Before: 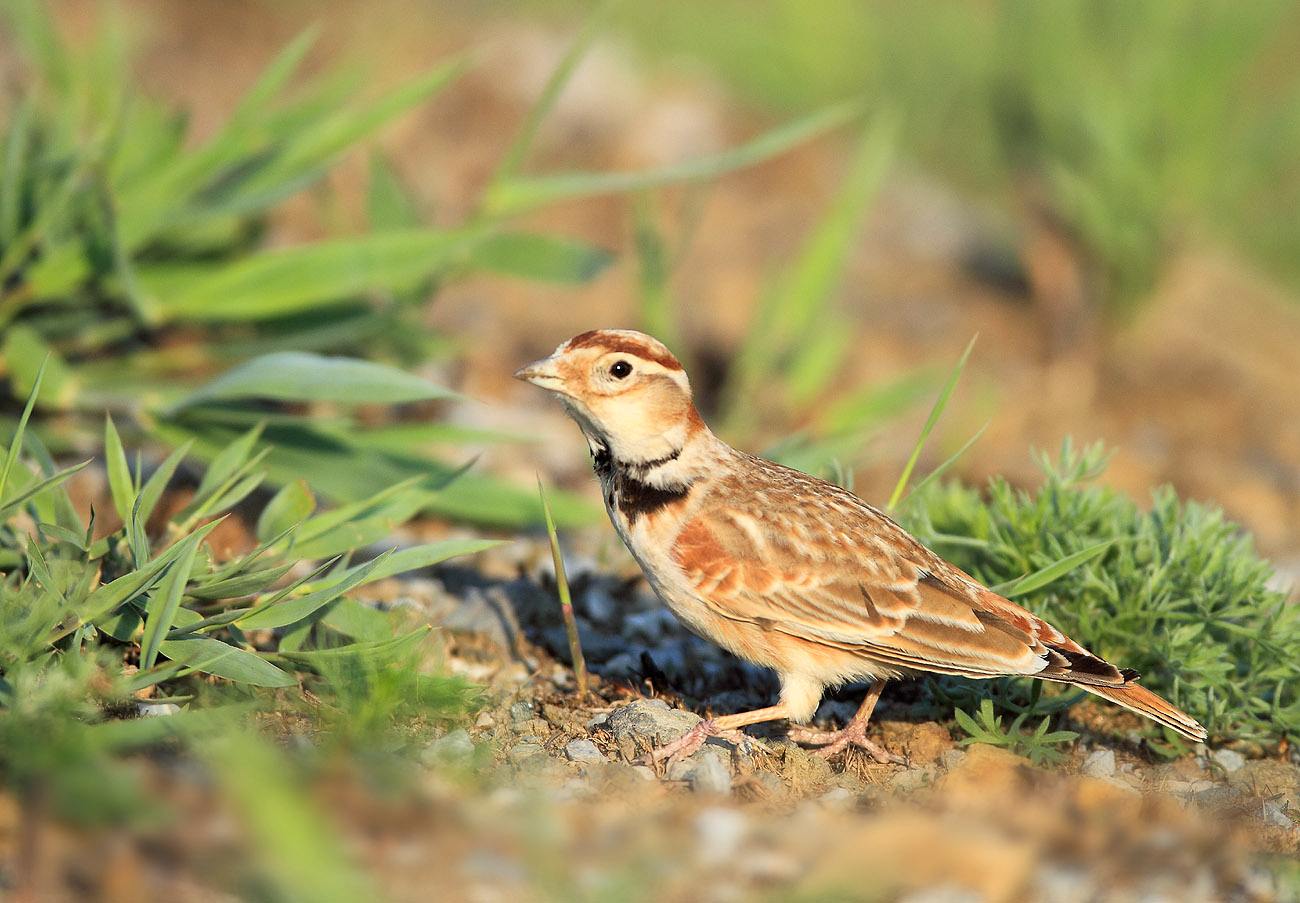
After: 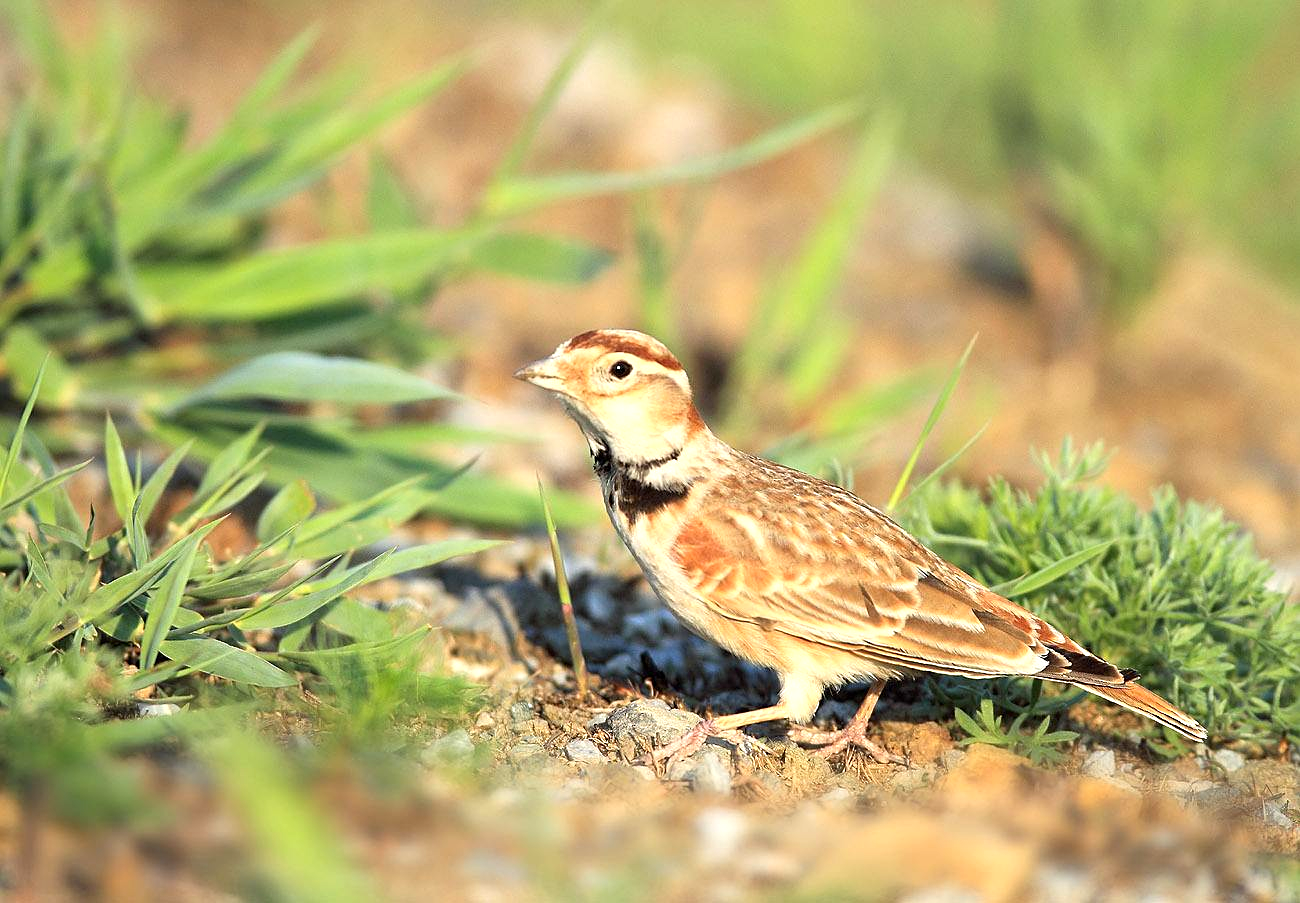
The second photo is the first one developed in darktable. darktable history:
sharpen: amount 0.207
exposure: exposure 0.508 EV, compensate highlight preservation false
